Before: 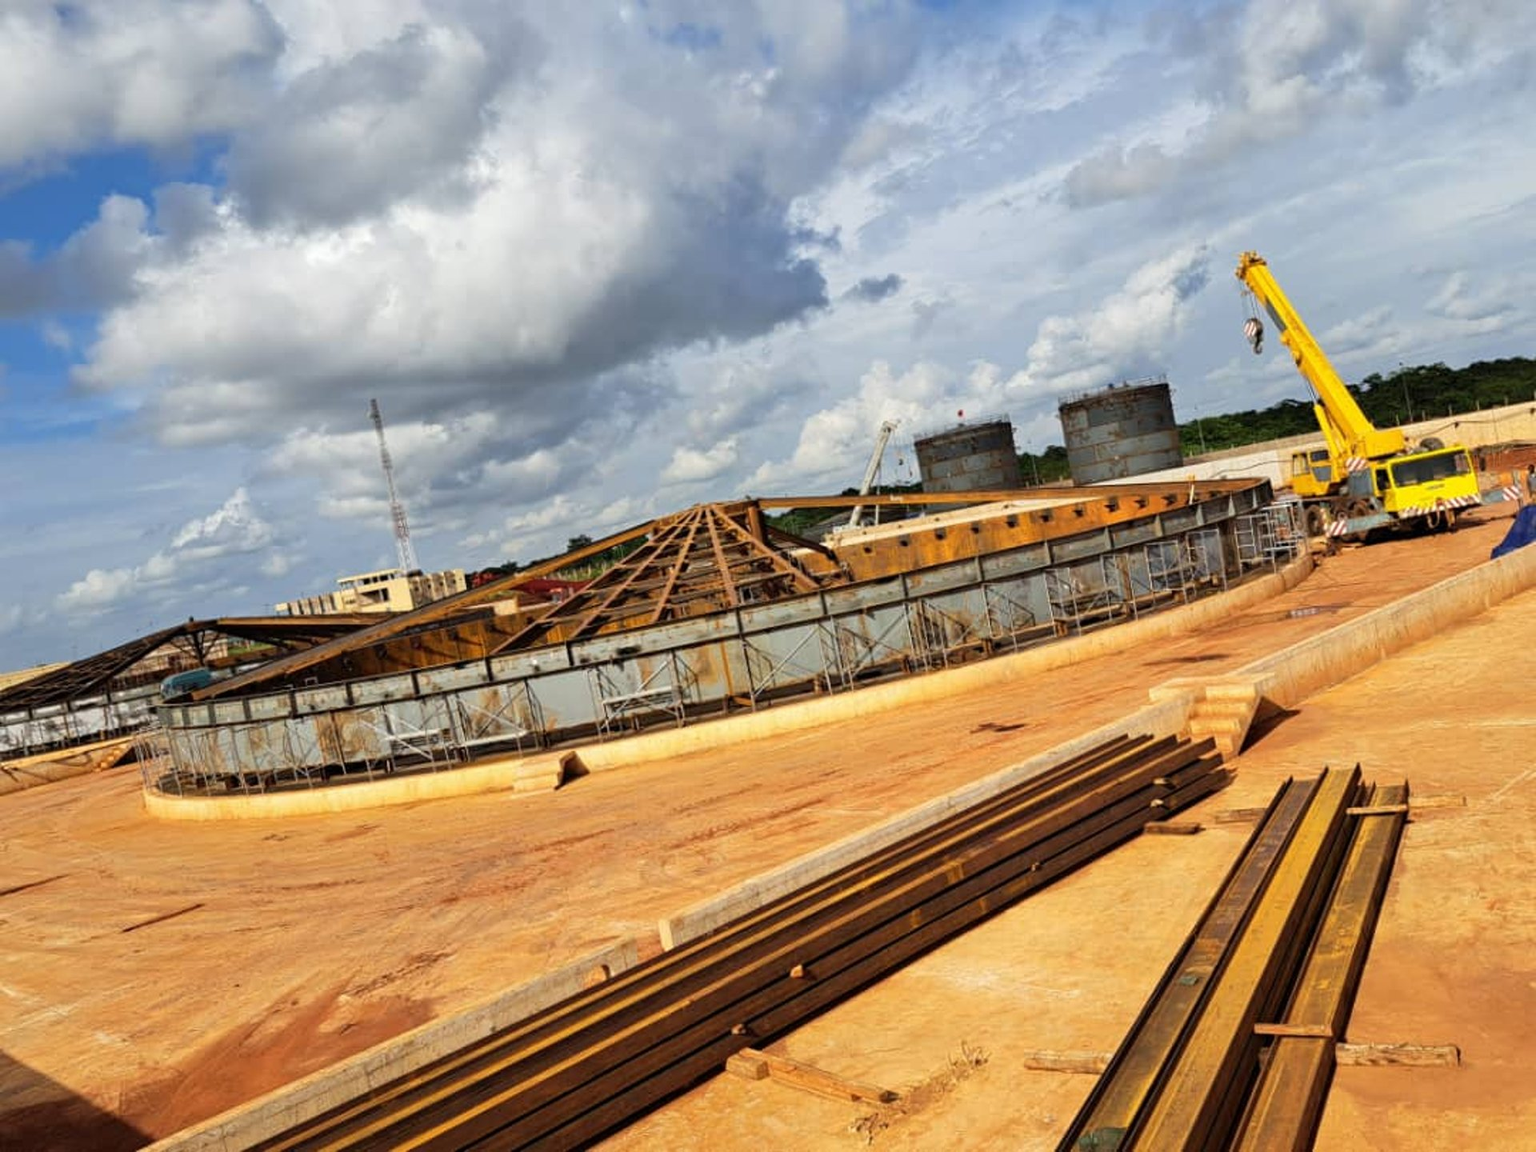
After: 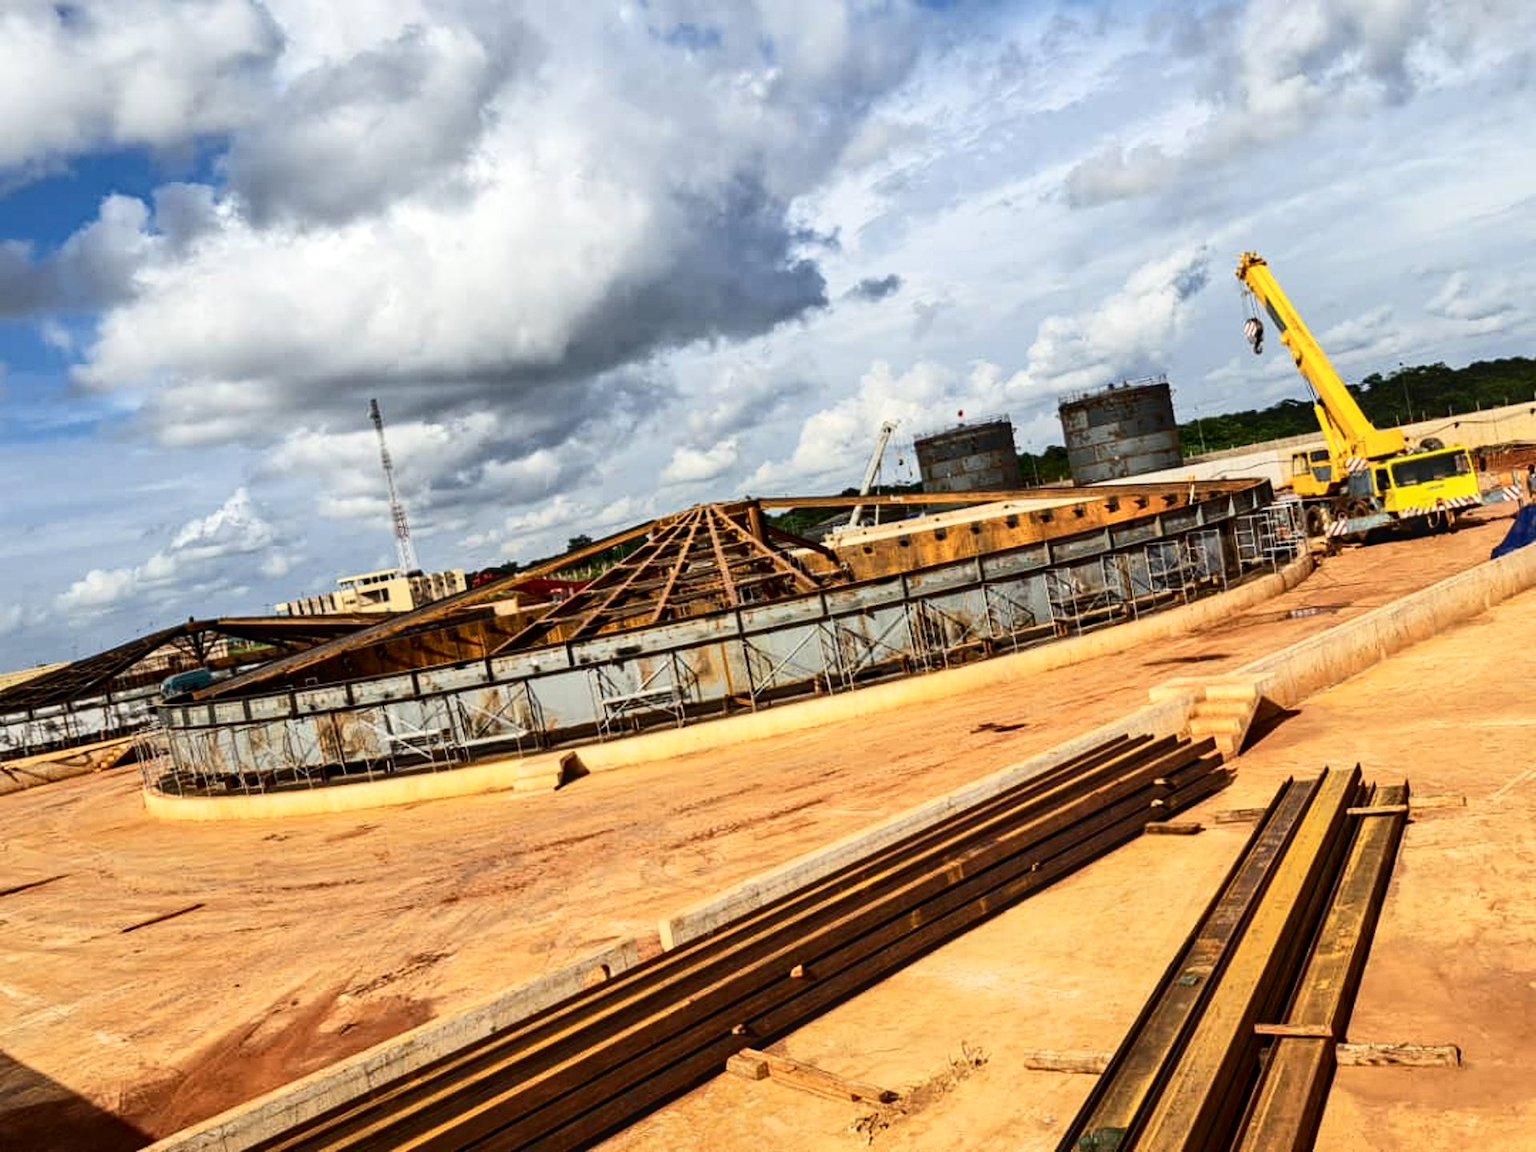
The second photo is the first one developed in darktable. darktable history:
local contrast: on, module defaults
contrast brightness saturation: contrast 0.281
